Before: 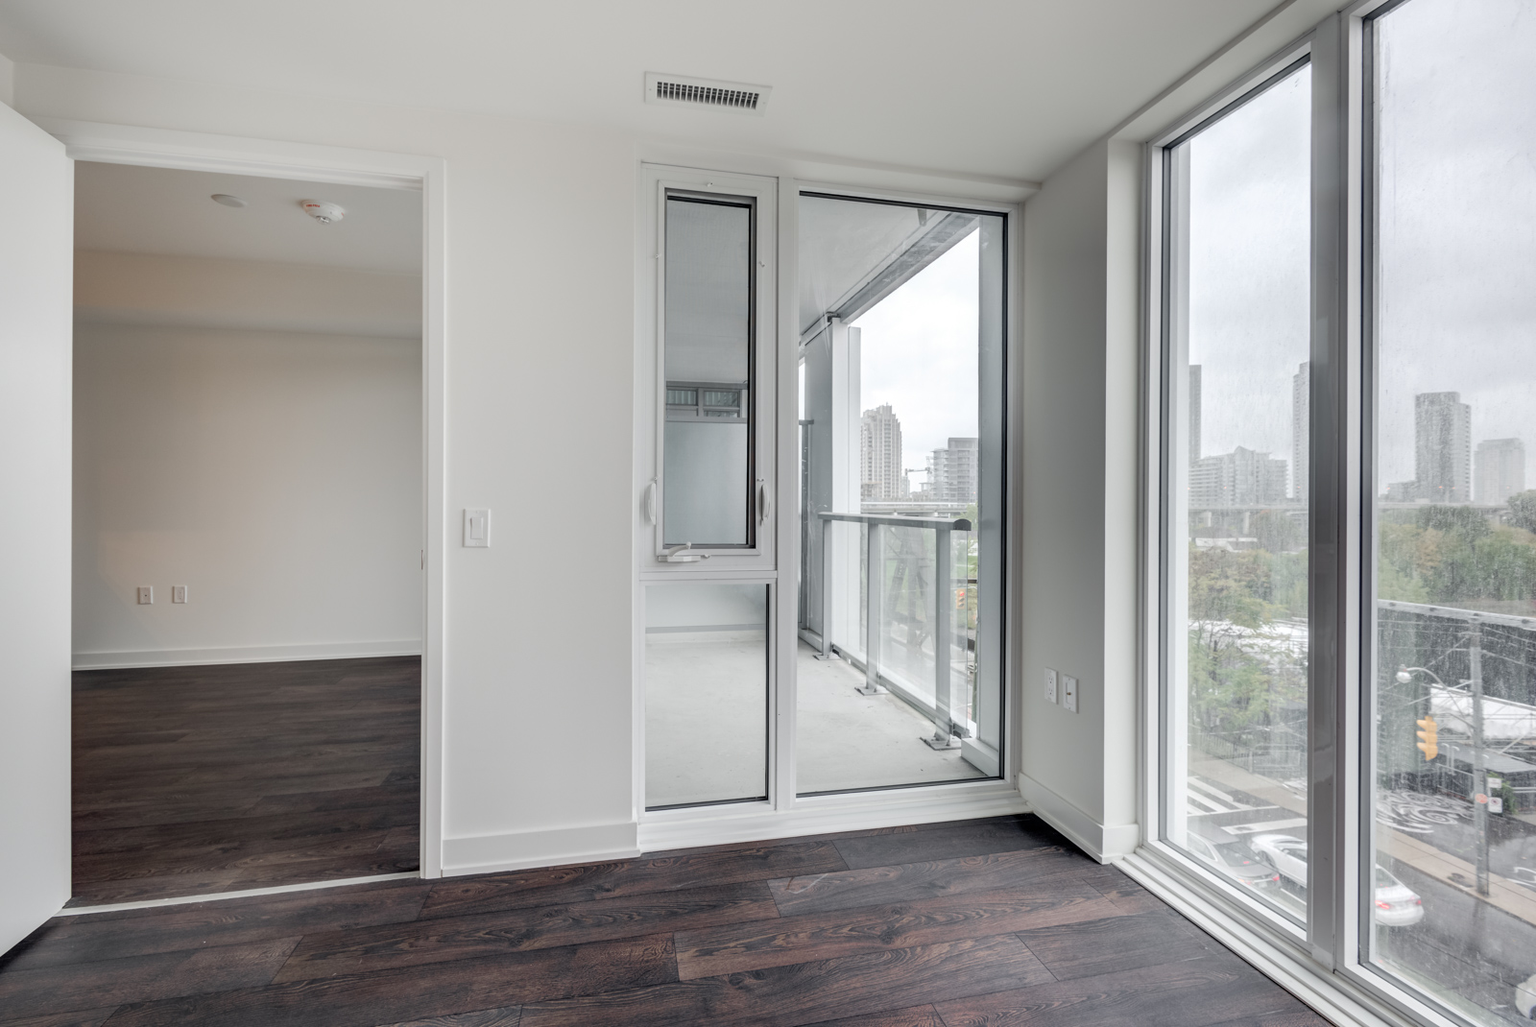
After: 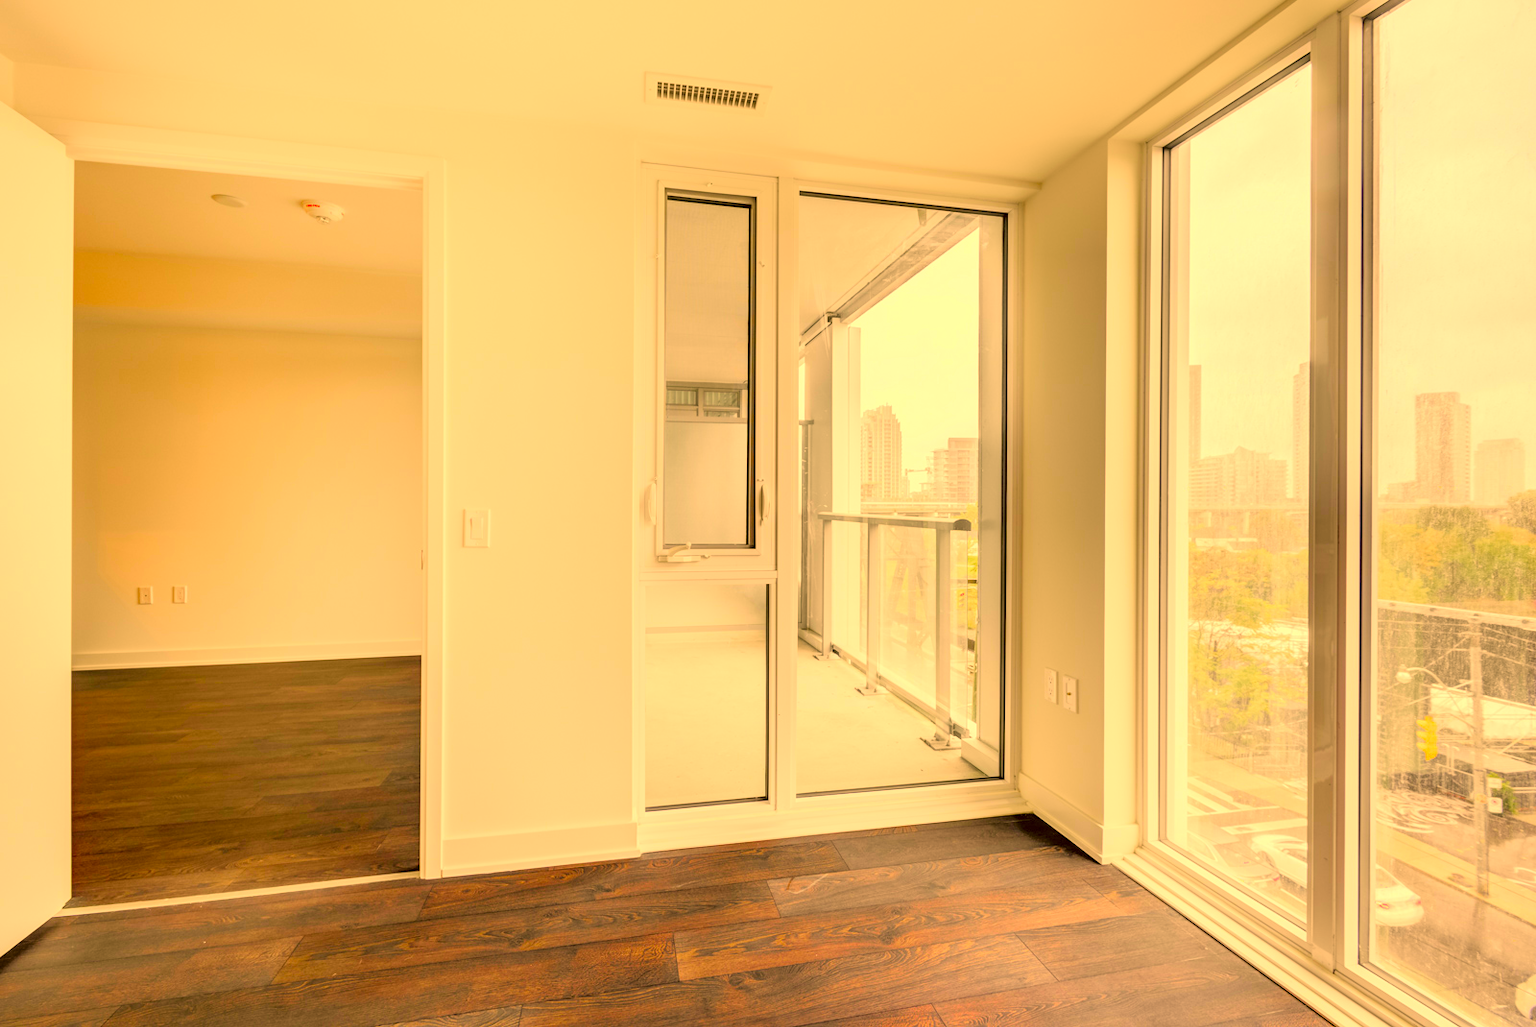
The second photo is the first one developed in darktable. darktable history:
color correction: highlights a* 10.98, highlights b* 30.32, shadows a* 2.73, shadows b* 17.72, saturation 1.72
contrast brightness saturation: contrast 0.097, brightness 0.294, saturation 0.142
color balance rgb: highlights gain › luminance 0.871%, highlights gain › chroma 0.493%, highlights gain › hue 41.15°, perceptual saturation grading › global saturation 20%, perceptual saturation grading › highlights -50.091%, perceptual saturation grading › shadows 30.257%, perceptual brilliance grading › highlights 8.544%, perceptual brilliance grading › mid-tones 3.015%, perceptual brilliance grading › shadows 1.695%
